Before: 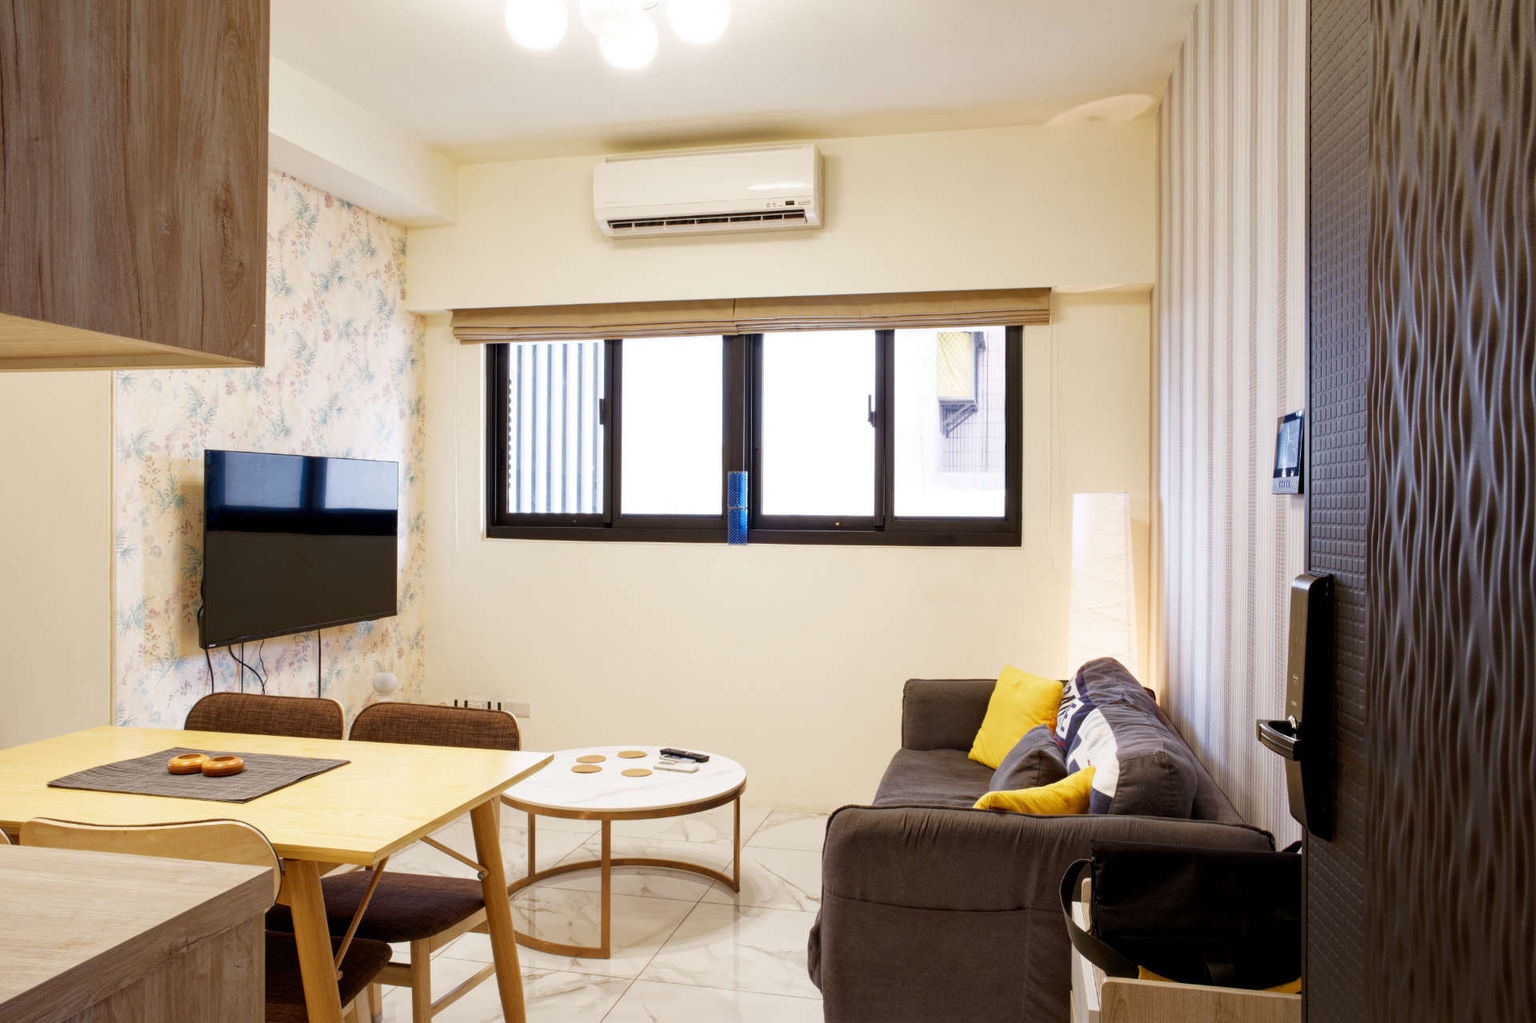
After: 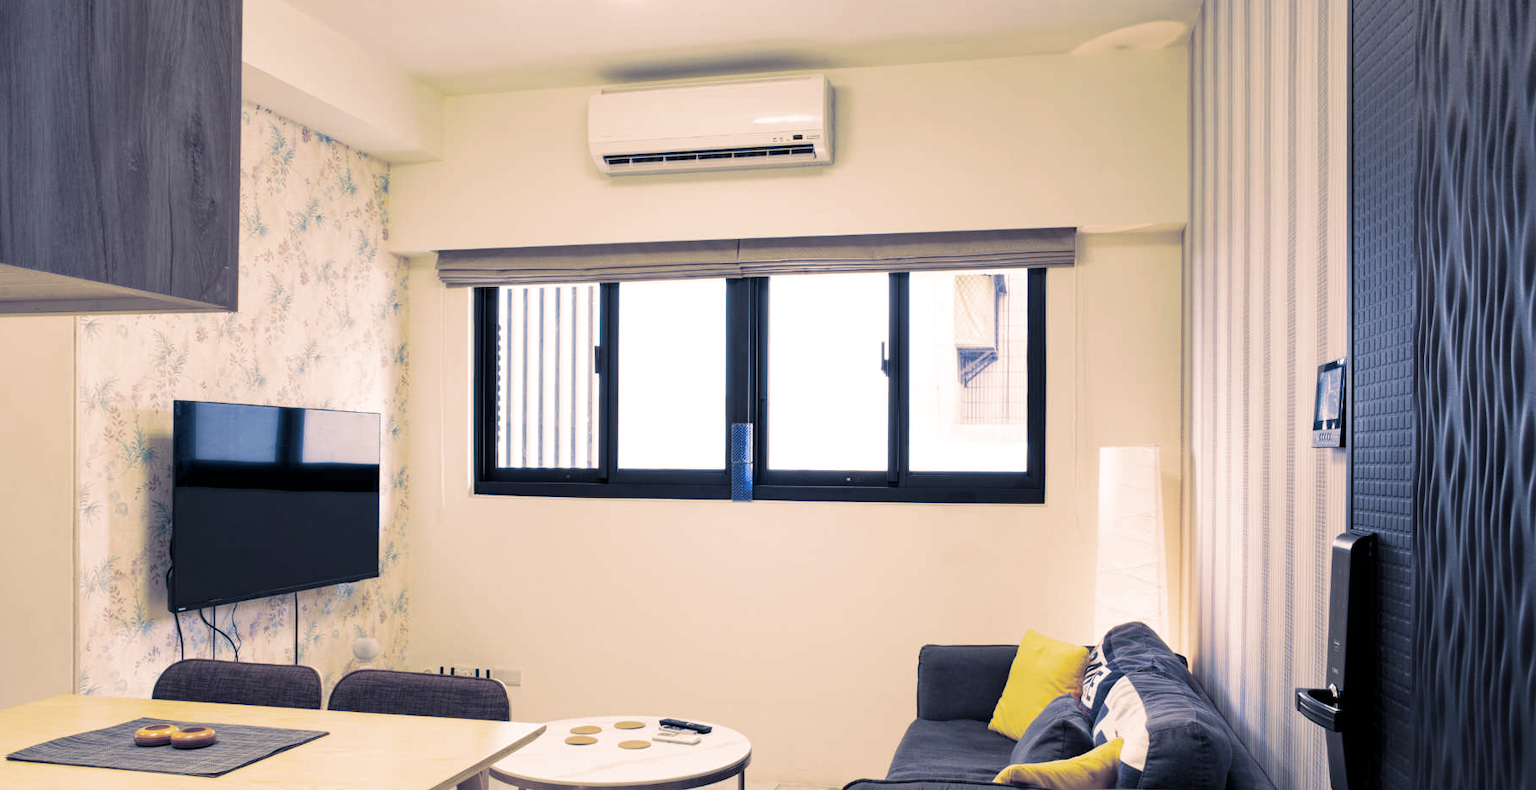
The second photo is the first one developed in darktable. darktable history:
white balance: red 0.988, blue 1.017
crop: left 2.737%, top 7.287%, right 3.421%, bottom 20.179%
split-toning: shadows › hue 226.8°, shadows › saturation 0.56, highlights › hue 28.8°, balance -40, compress 0%
